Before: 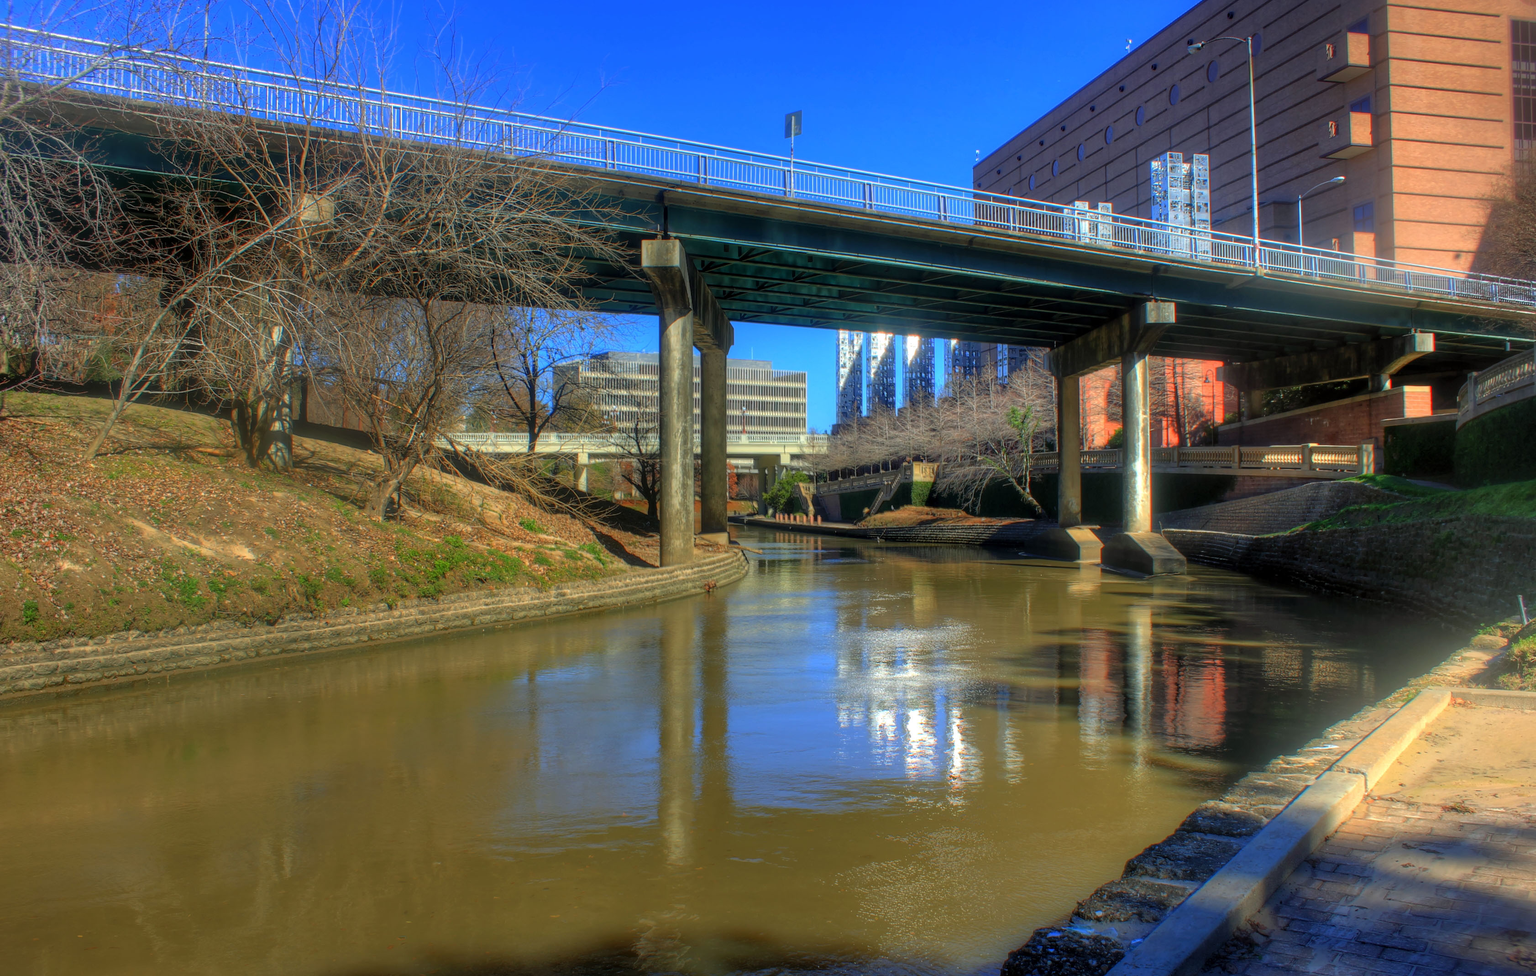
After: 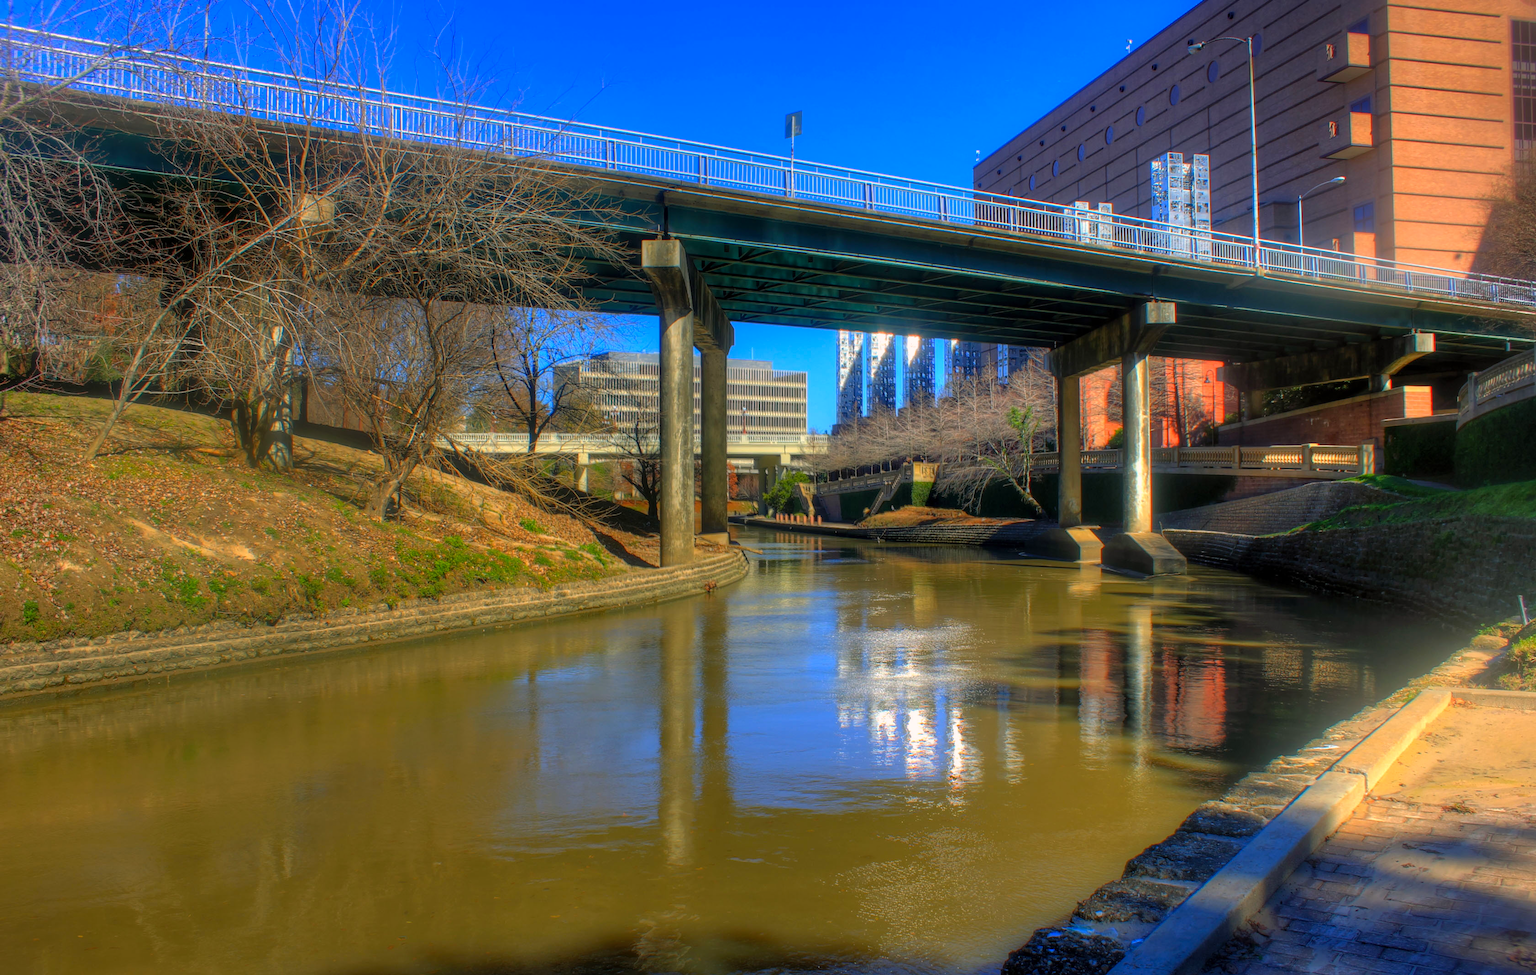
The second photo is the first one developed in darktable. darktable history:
color balance rgb: highlights gain › chroma 2.311%, highlights gain › hue 35.97°, perceptual saturation grading › global saturation 0.496%, global vibrance 33.76%
